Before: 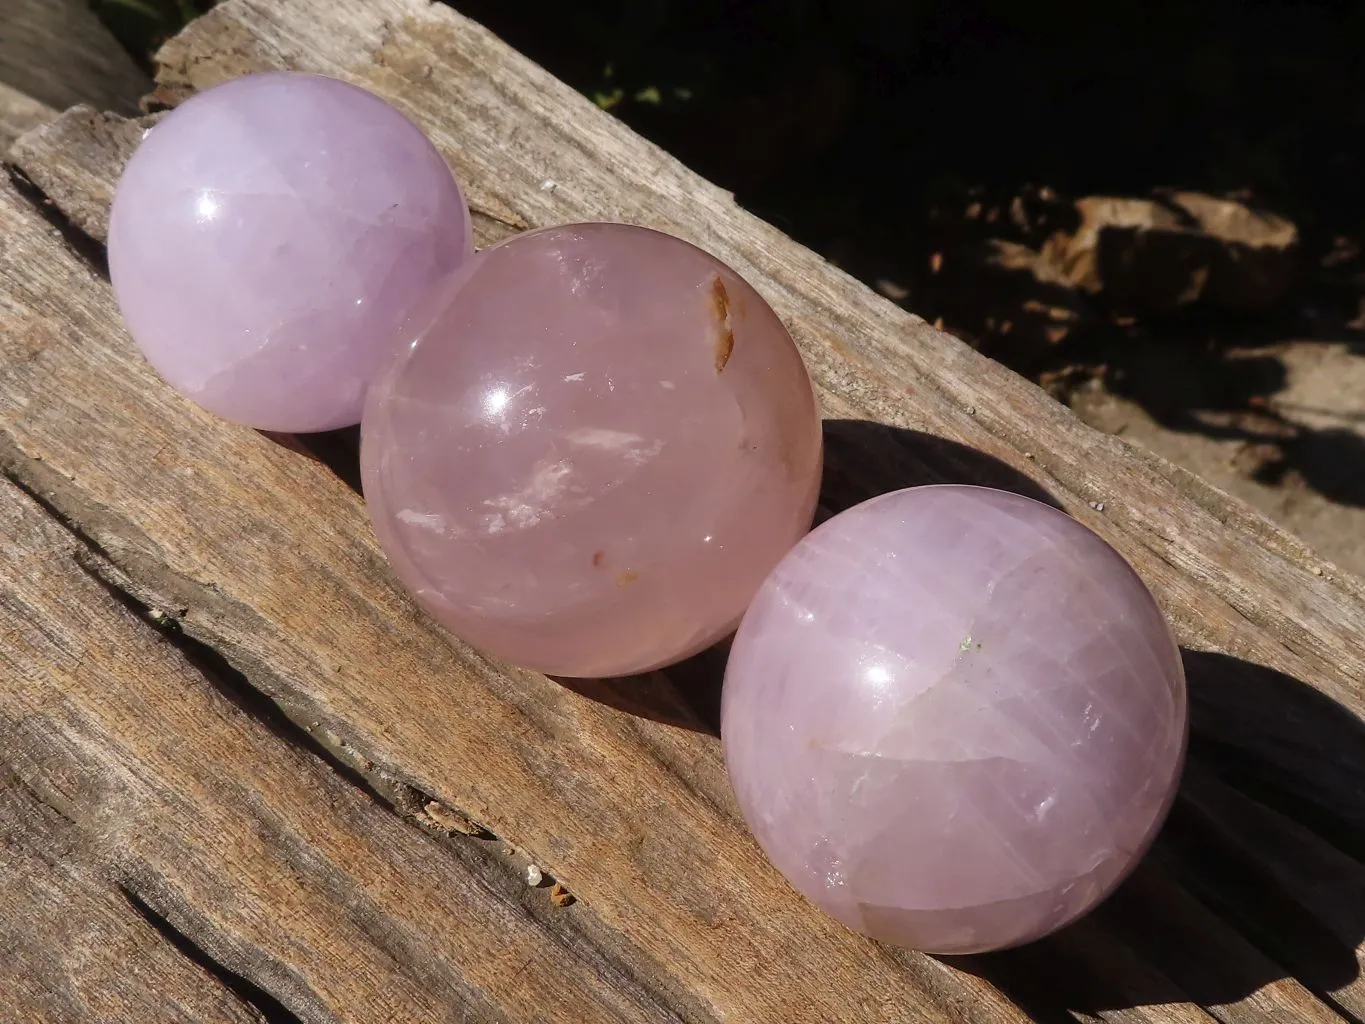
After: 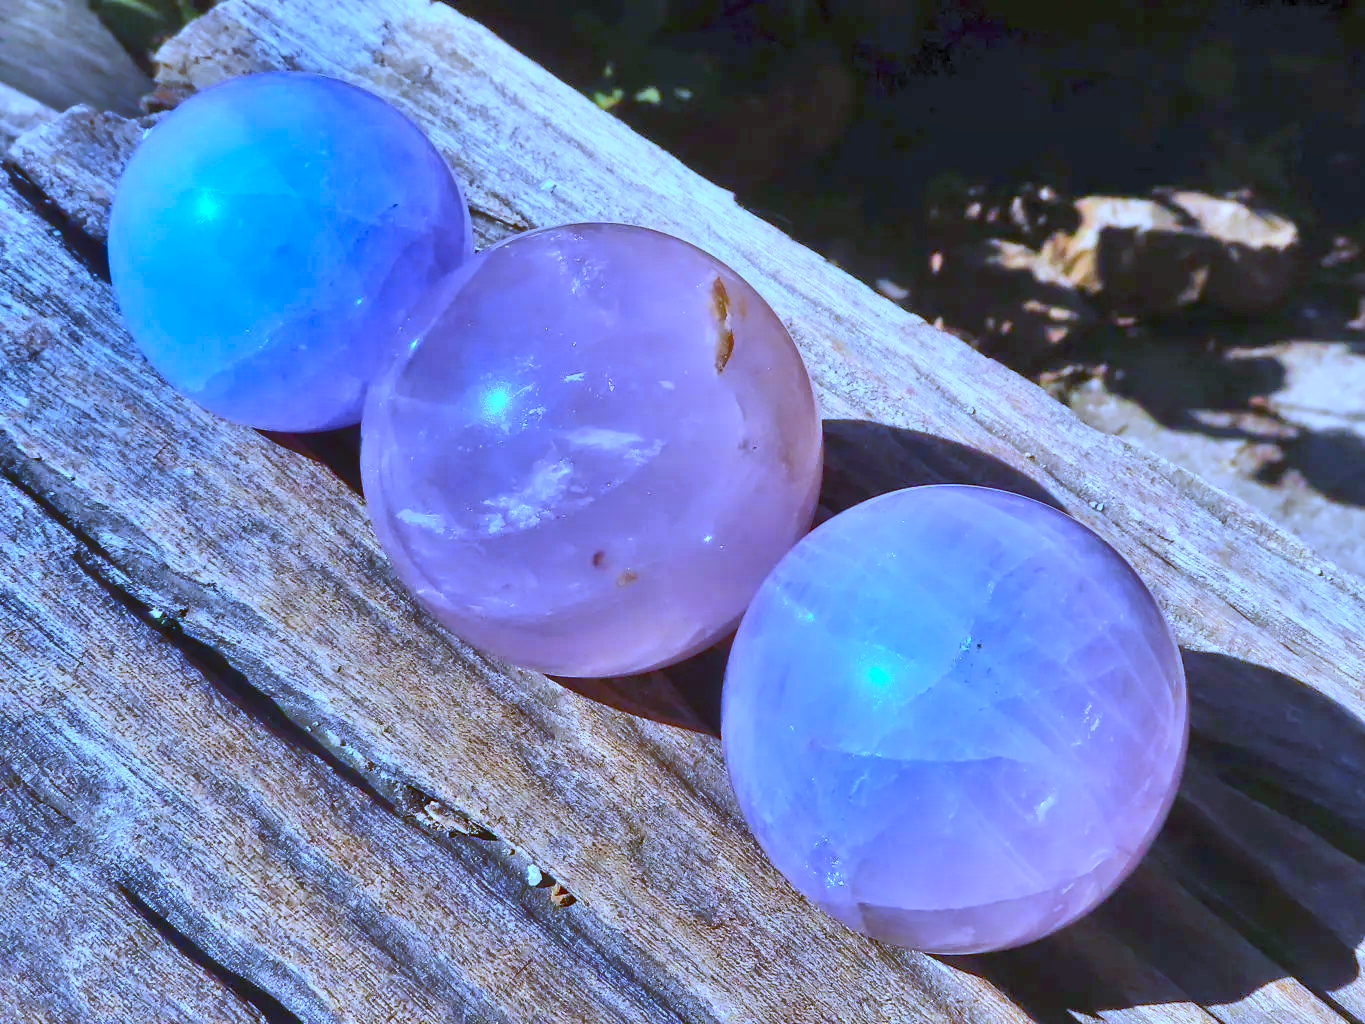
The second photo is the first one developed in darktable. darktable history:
contrast brightness saturation: contrast 0.24, brightness 0.26, saturation 0.39
tone equalizer: -8 EV 2 EV, -7 EV 2 EV, -6 EV 2 EV, -5 EV 2 EV, -4 EV 2 EV, -3 EV 1.5 EV, -2 EV 1 EV, -1 EV 0.5 EV
shadows and highlights: shadows 20.91, highlights -82.73, soften with gaussian
white balance: red 0.766, blue 1.537
